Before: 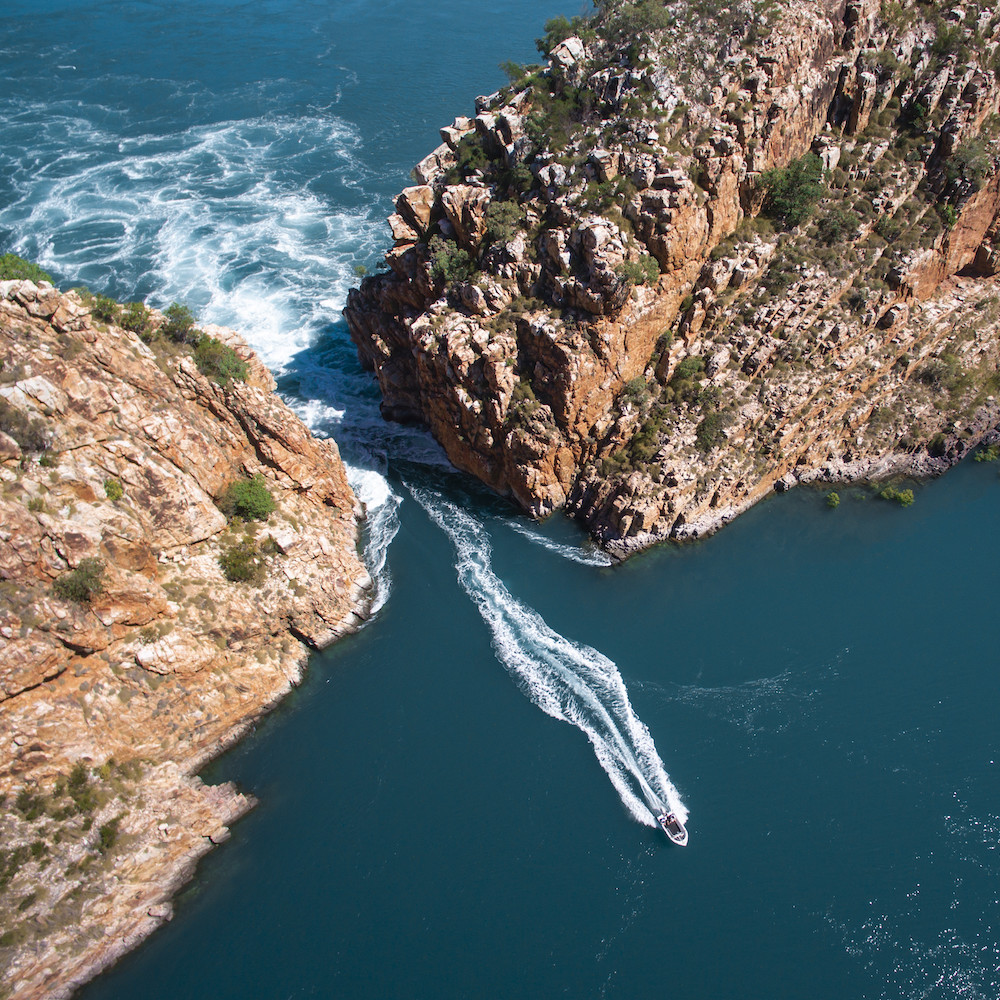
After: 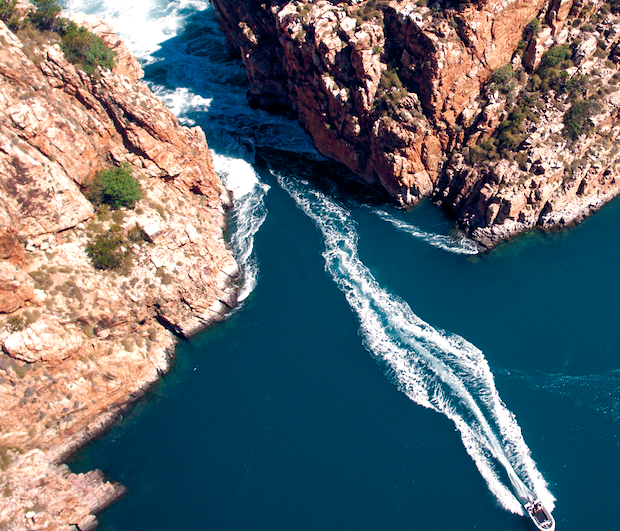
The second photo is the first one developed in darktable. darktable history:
color balance rgb: highlights gain › chroma 2.94%, highlights gain › hue 60.57°, global offset › chroma 0.25%, global offset › hue 256.52°, perceptual saturation grading › global saturation 20%, perceptual saturation grading › highlights -50%, perceptual saturation grading › shadows 30%, contrast 15%
crop: left 13.312%, top 31.28%, right 24.627%, bottom 15.582%
